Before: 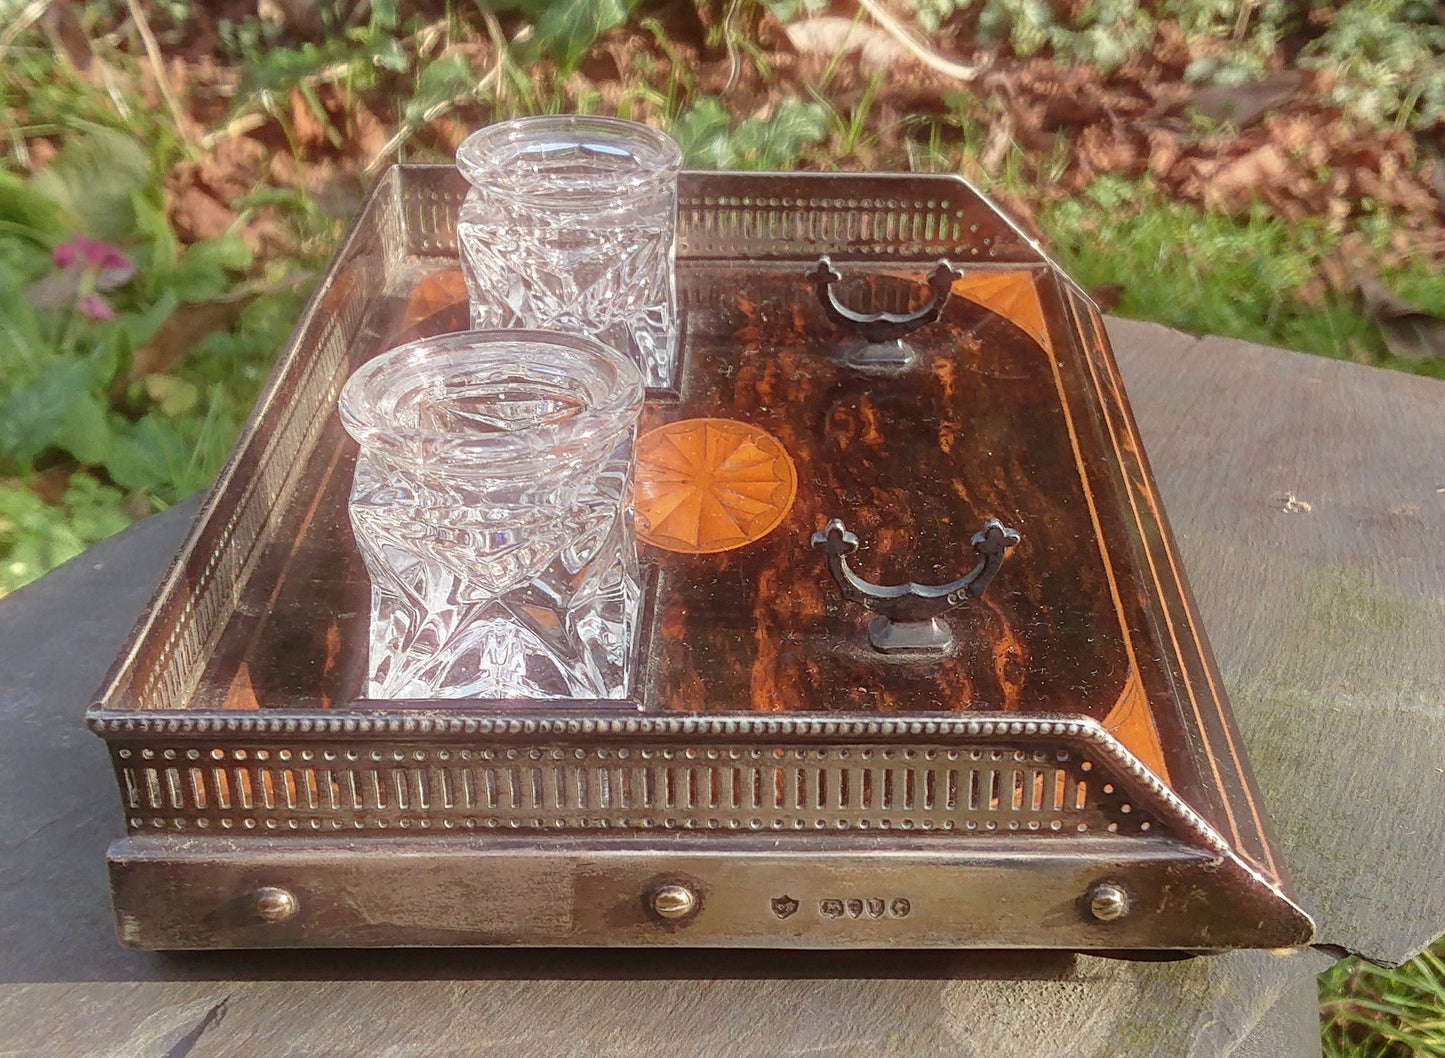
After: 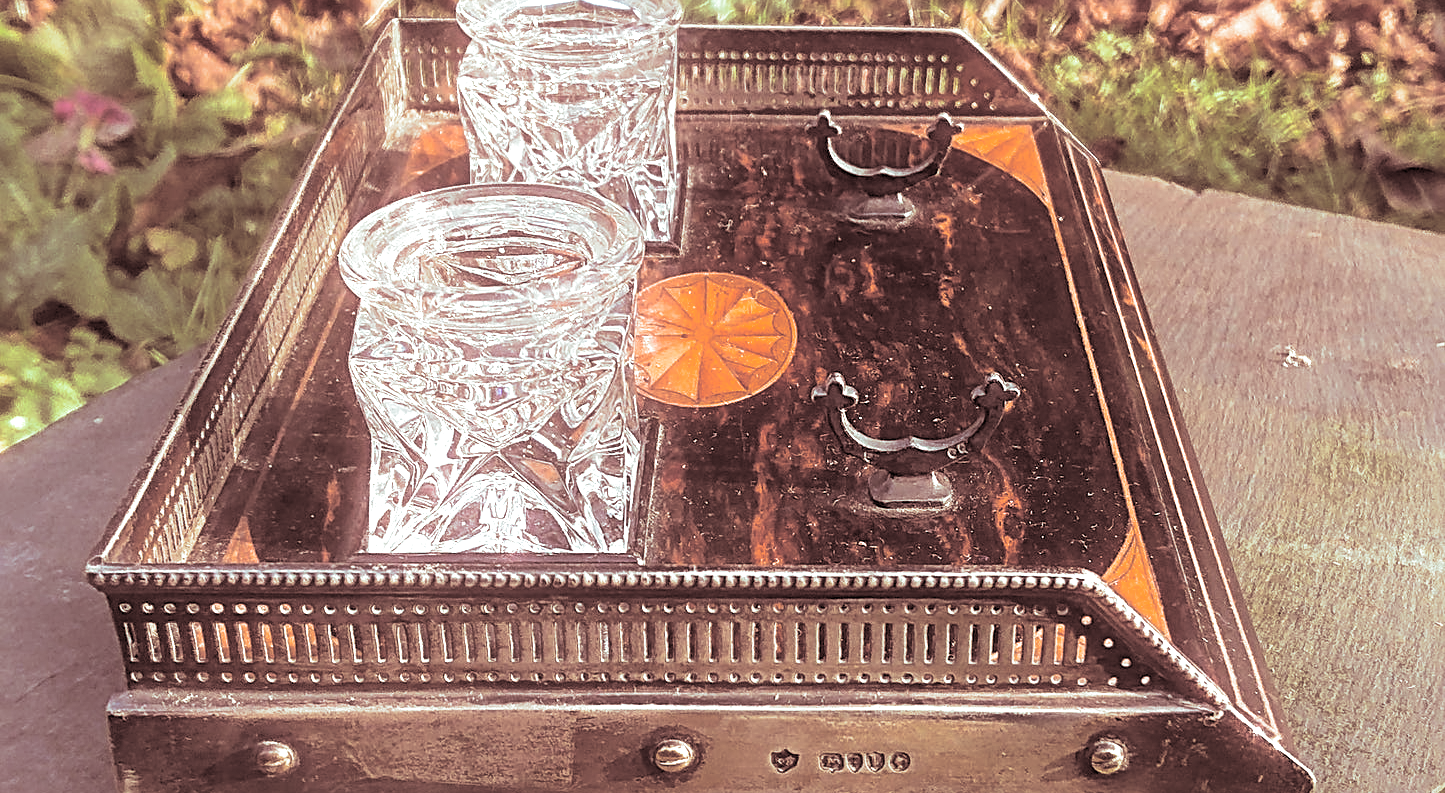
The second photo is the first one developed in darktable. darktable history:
color correction: highlights a* 4.02, highlights b* 4.98, shadows a* -7.55, shadows b* 4.98
split-toning: shadows › saturation 0.3, highlights › hue 180°, highlights › saturation 0.3, compress 0%
exposure: exposure 0.636 EV, compensate highlight preservation false
sharpen: radius 4
local contrast: mode bilateral grid, contrast 10, coarseness 25, detail 115%, midtone range 0.2
crop: top 13.819%, bottom 11.169%
